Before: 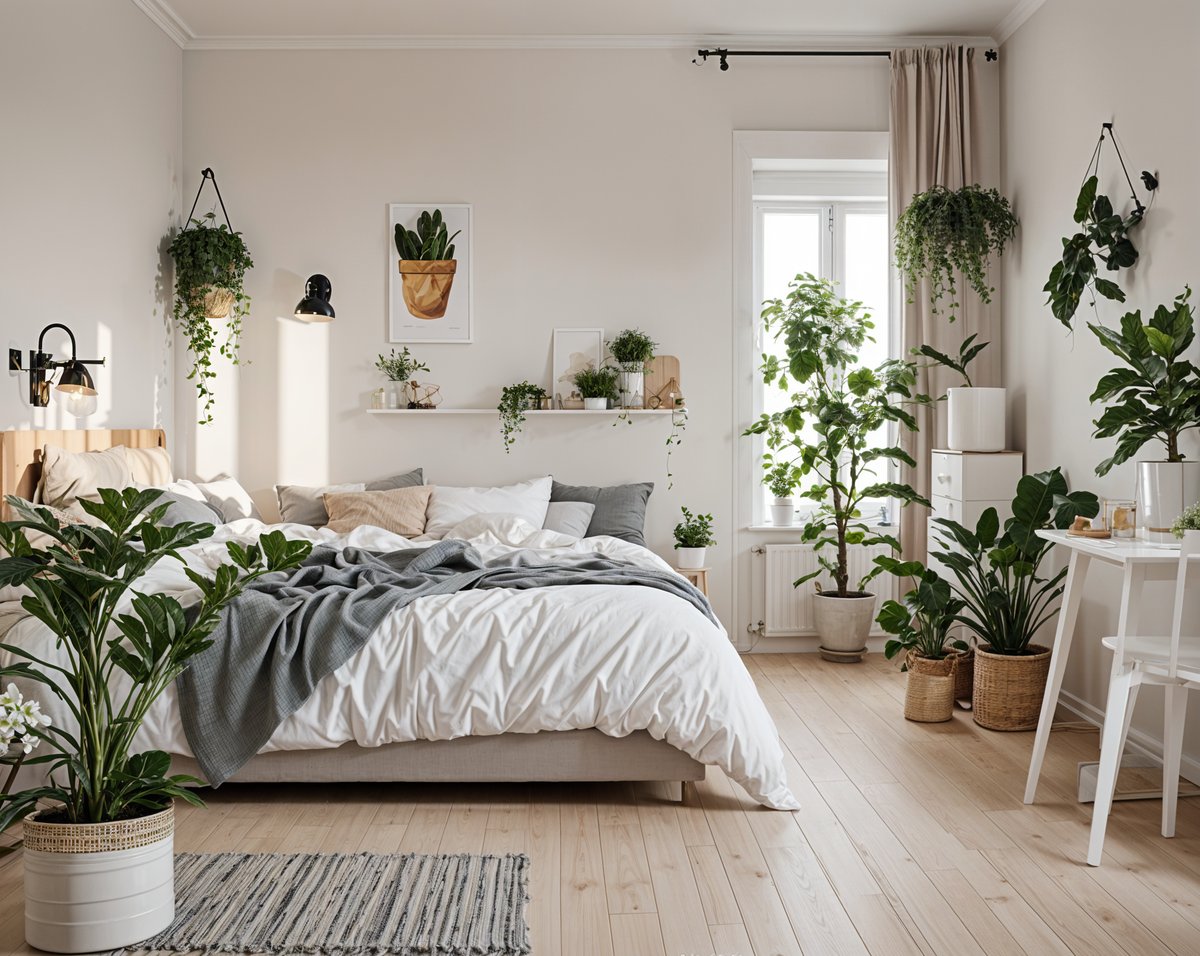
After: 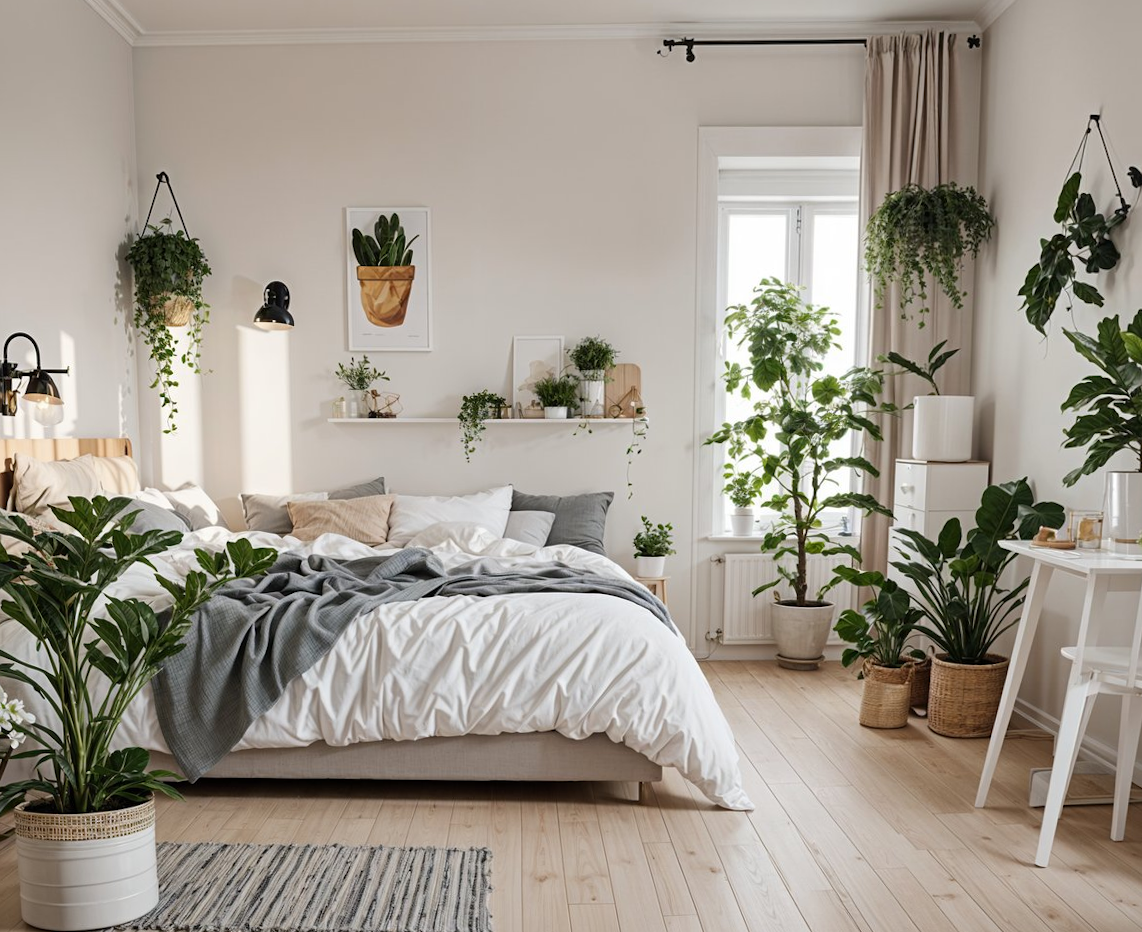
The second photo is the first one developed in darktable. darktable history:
exposure: compensate highlight preservation false
rotate and perspective: rotation 0.074°, lens shift (vertical) 0.096, lens shift (horizontal) -0.041, crop left 0.043, crop right 0.952, crop top 0.024, crop bottom 0.979
